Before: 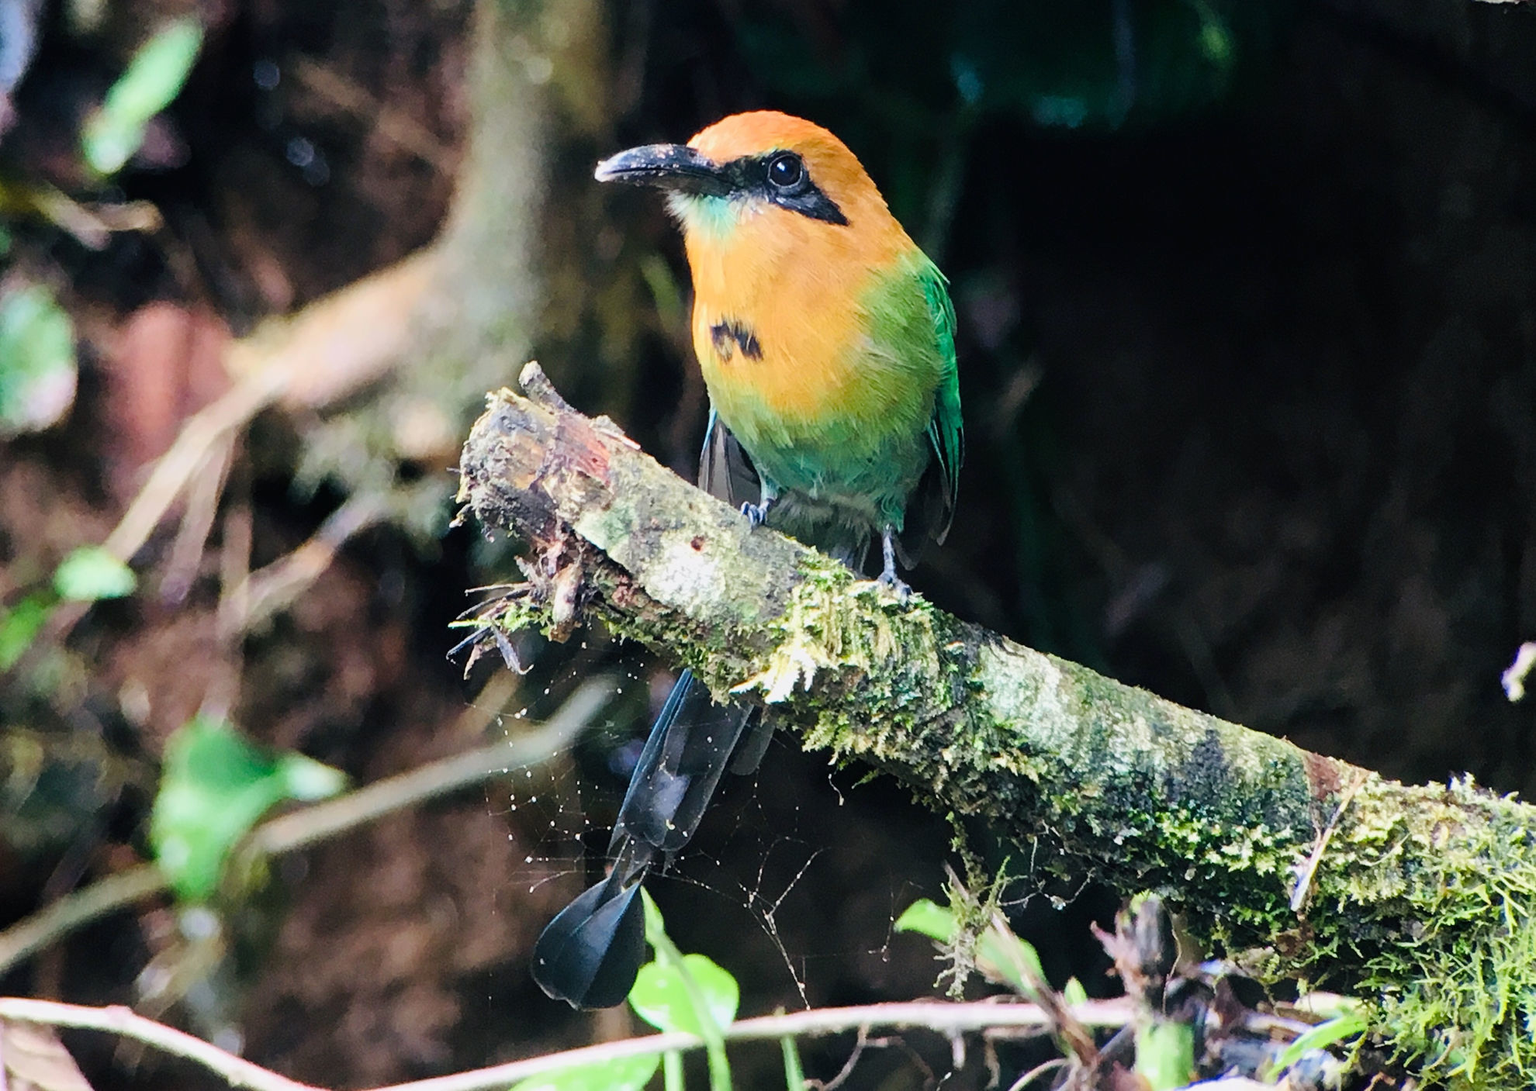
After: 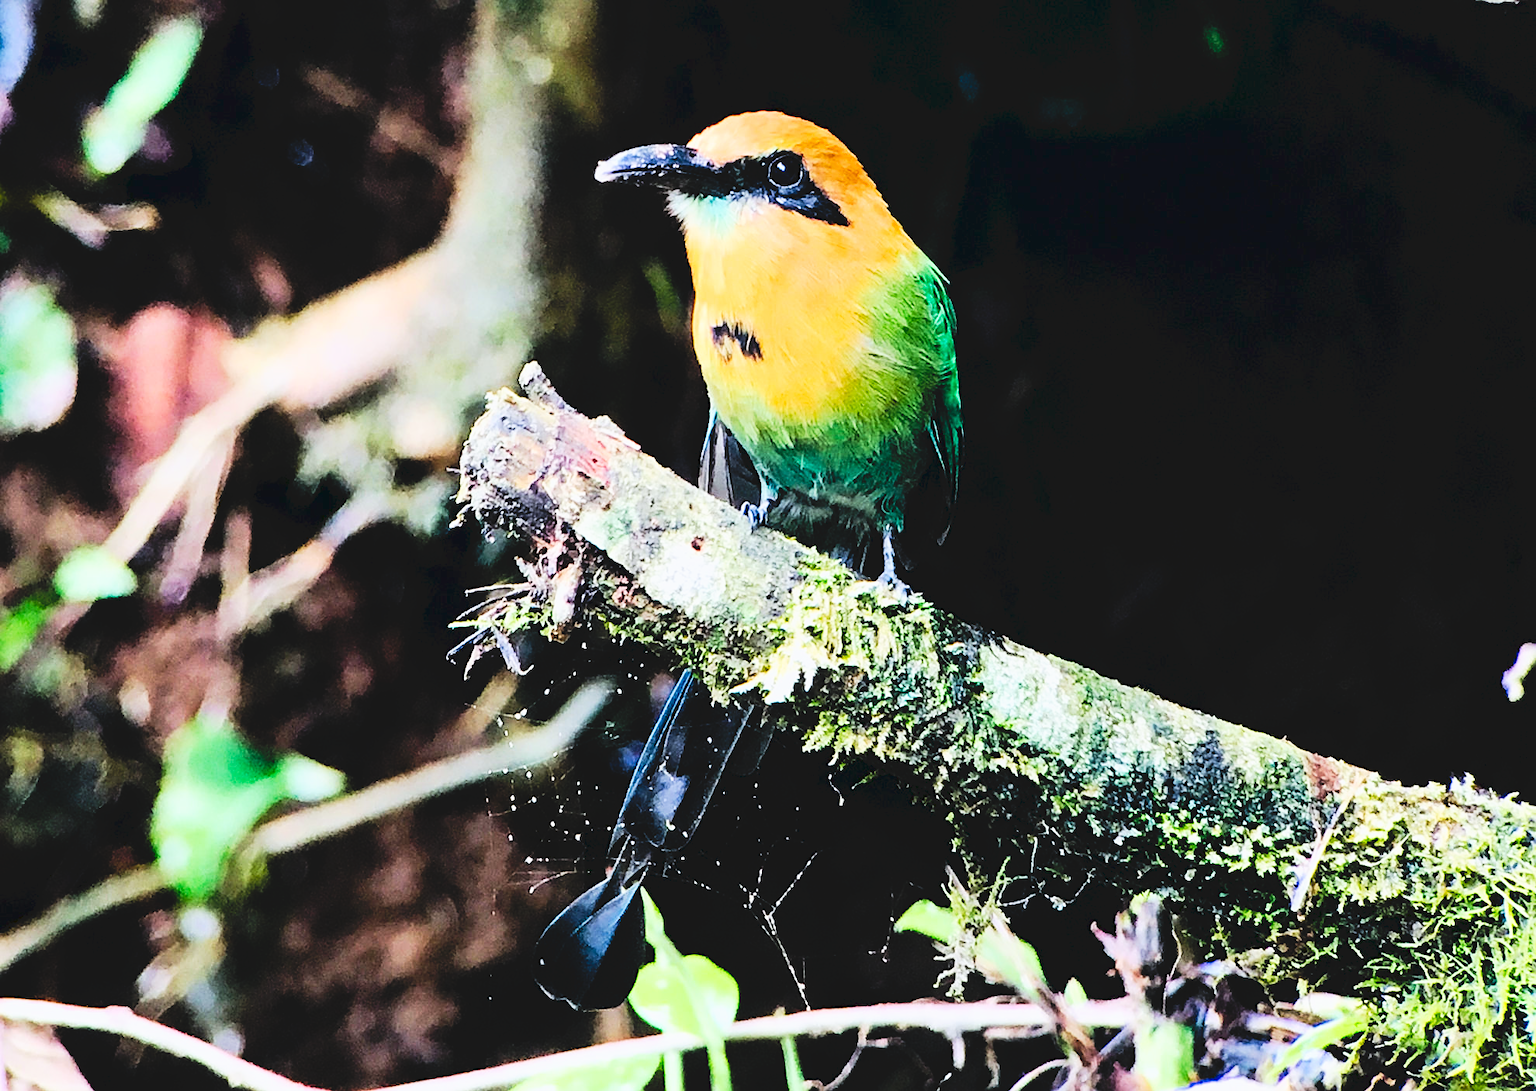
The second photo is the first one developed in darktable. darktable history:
sharpen: radius 1.864, amount 0.398, threshold 1.271
filmic rgb: black relative exposure -7.65 EV, white relative exposure 4.56 EV, hardness 3.61, color science v6 (2022)
white balance: red 0.976, blue 1.04
tone curve: curves: ch0 [(0, 0) (0.003, 0.082) (0.011, 0.082) (0.025, 0.088) (0.044, 0.088) (0.069, 0.093) (0.1, 0.101) (0.136, 0.109) (0.177, 0.129) (0.224, 0.155) (0.277, 0.214) (0.335, 0.289) (0.399, 0.378) (0.468, 0.476) (0.543, 0.589) (0.623, 0.713) (0.709, 0.826) (0.801, 0.908) (0.898, 0.98) (1, 1)], preserve colors none
tone equalizer: -8 EV -0.75 EV, -7 EV -0.7 EV, -6 EV -0.6 EV, -5 EV -0.4 EV, -3 EV 0.4 EV, -2 EV 0.6 EV, -1 EV 0.7 EV, +0 EV 0.75 EV, edges refinement/feathering 500, mask exposure compensation -1.57 EV, preserve details no
